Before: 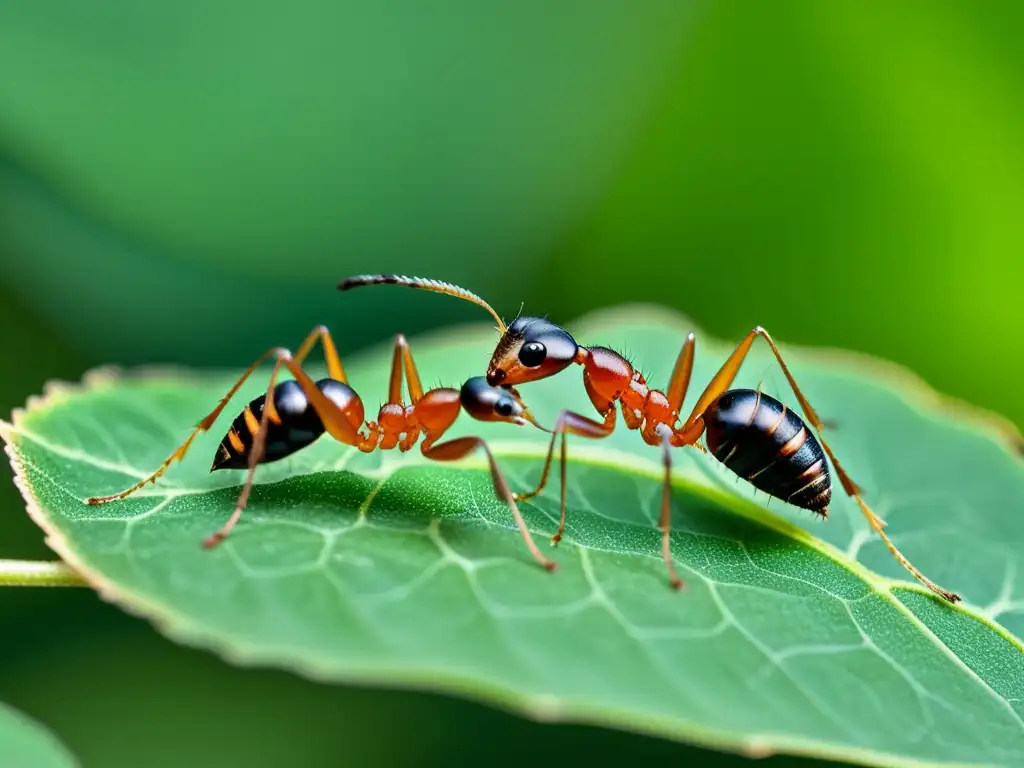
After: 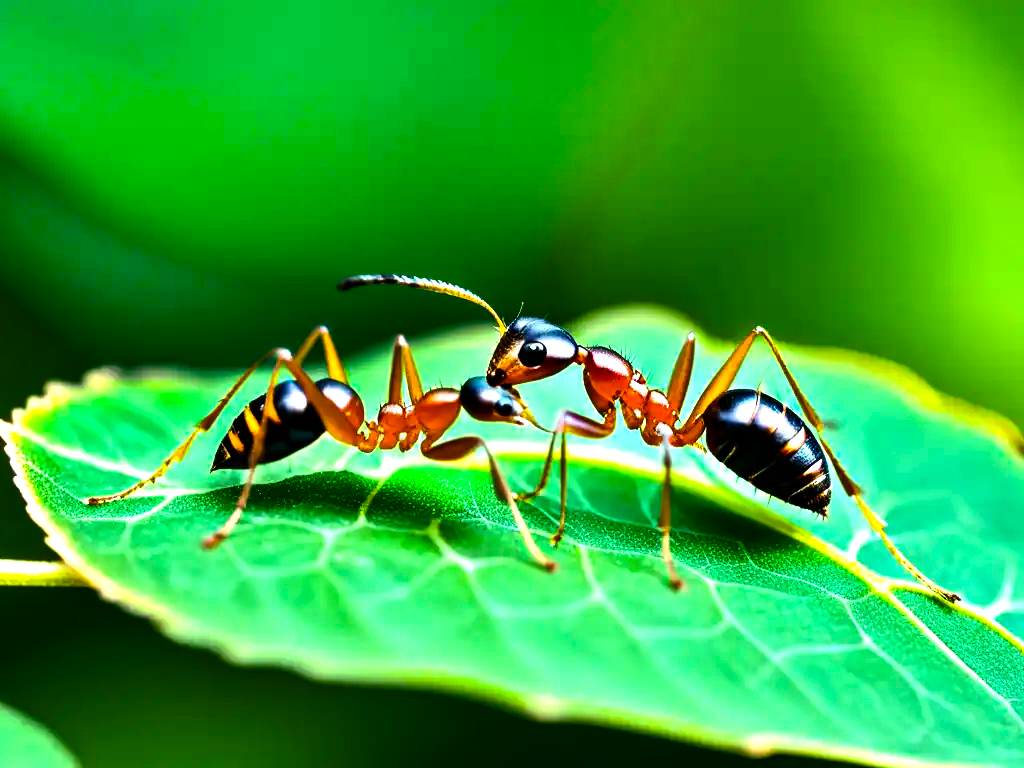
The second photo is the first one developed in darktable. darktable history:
tone equalizer: -8 EV -0.75 EV, -7 EV -0.7 EV, -6 EV -0.6 EV, -5 EV -0.4 EV, -3 EV 0.4 EV, -2 EV 0.6 EV, -1 EV 0.7 EV, +0 EV 0.75 EV, edges refinement/feathering 500, mask exposure compensation -1.57 EV, preserve details no
color balance rgb: linear chroma grading › global chroma 9%, perceptual saturation grading › global saturation 36%, perceptual saturation grading › shadows 35%, perceptual brilliance grading › global brilliance 15%, perceptual brilliance grading › shadows -35%, global vibrance 15%
